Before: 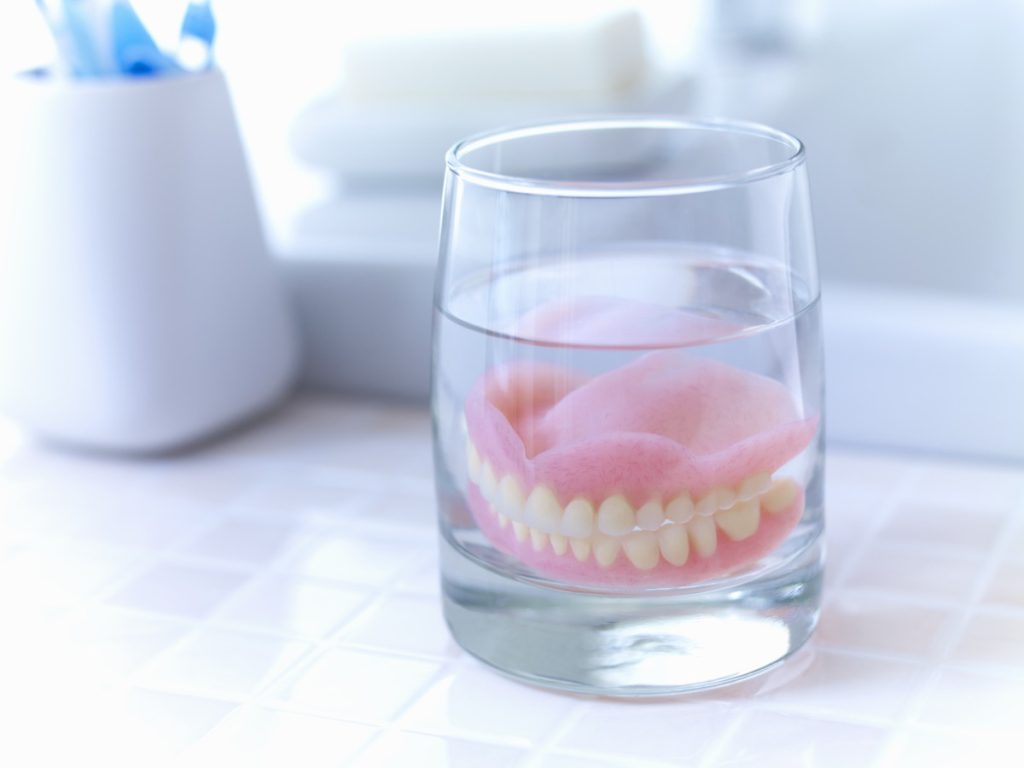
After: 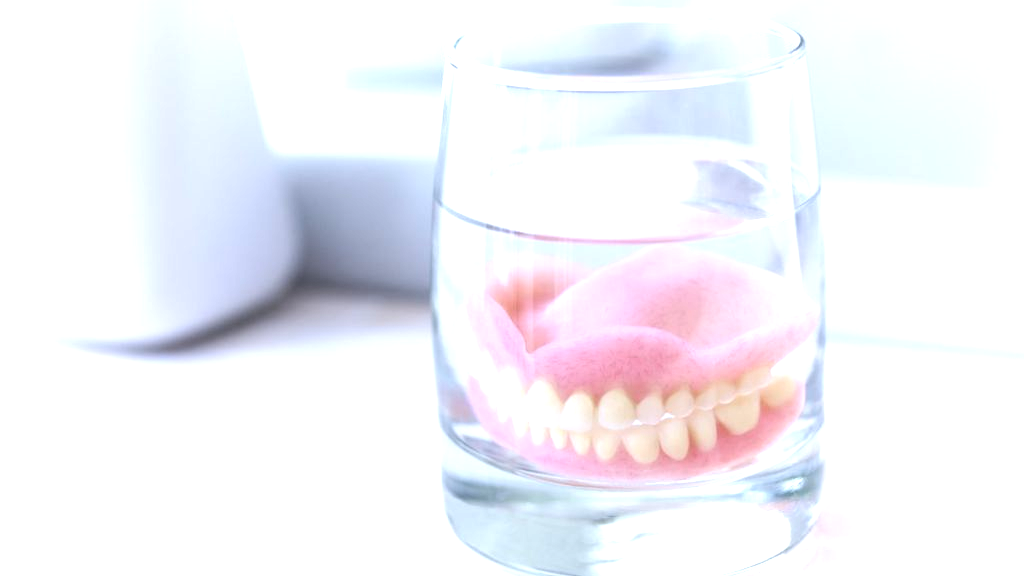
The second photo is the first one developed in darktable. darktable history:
crop: top 13.819%, bottom 11.169%
contrast equalizer: octaves 7, y [[0.6 ×6], [0.55 ×6], [0 ×6], [0 ×6], [0 ×6]], mix 0.15
tone equalizer: -8 EV -1.08 EV, -7 EV -1.01 EV, -6 EV -0.867 EV, -5 EV -0.578 EV, -3 EV 0.578 EV, -2 EV 0.867 EV, -1 EV 1.01 EV, +0 EV 1.08 EV, edges refinement/feathering 500, mask exposure compensation -1.57 EV, preserve details no
